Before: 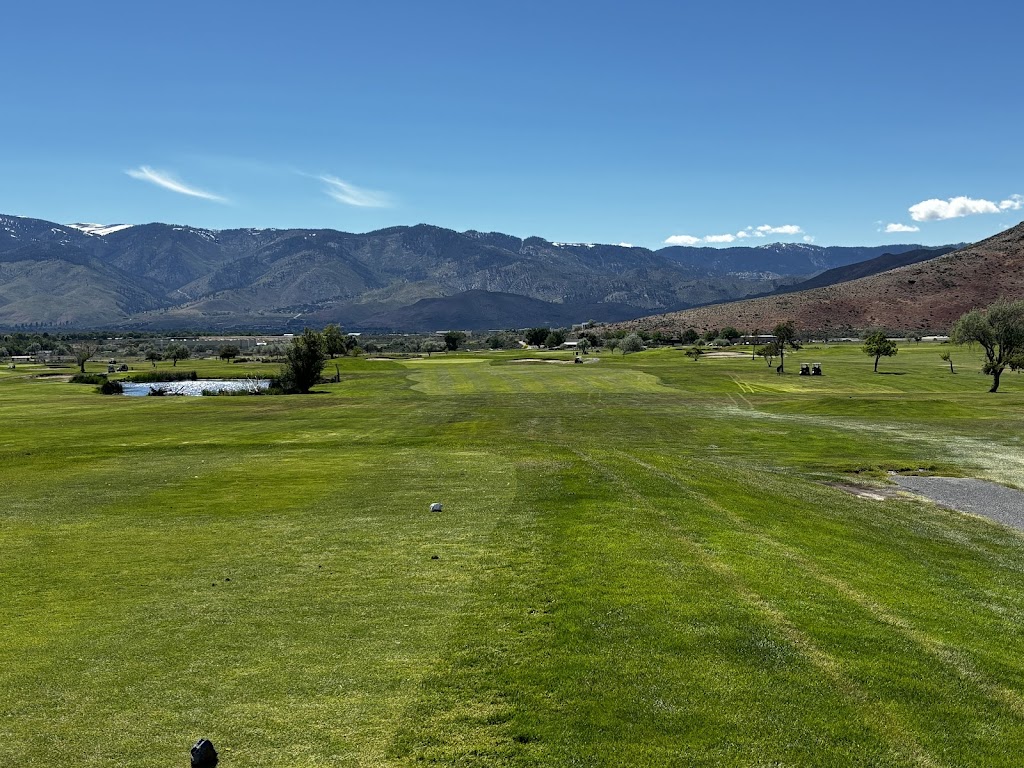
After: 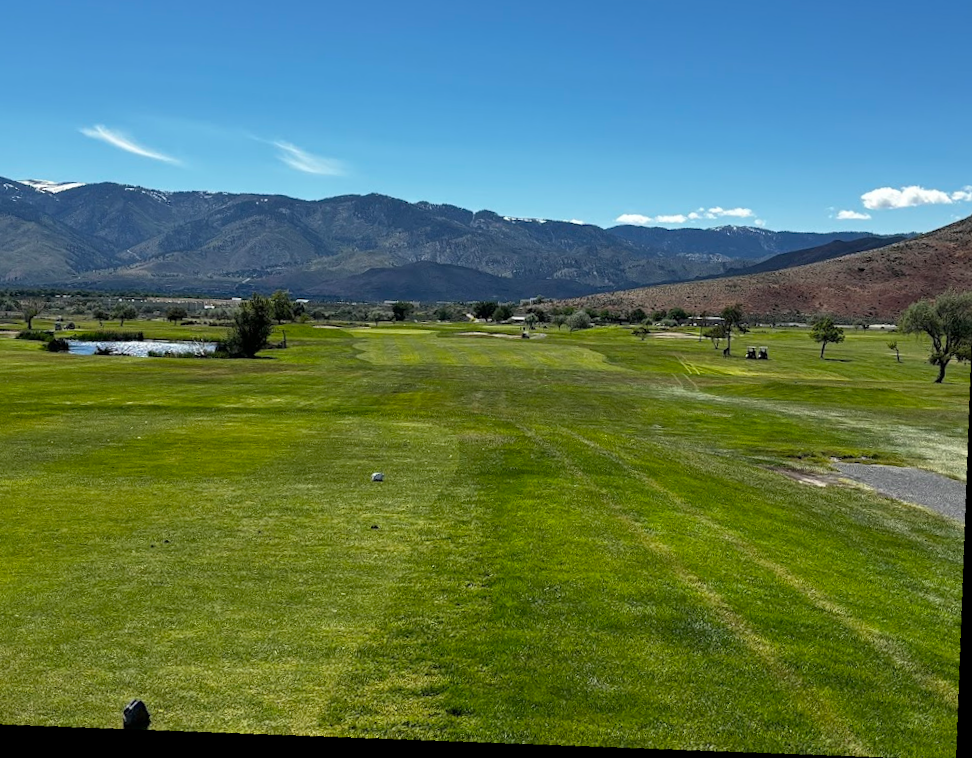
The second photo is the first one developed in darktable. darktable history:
rotate and perspective: rotation 4.1°, automatic cropping off
crop and rotate: angle 1.96°, left 5.673%, top 5.673%
